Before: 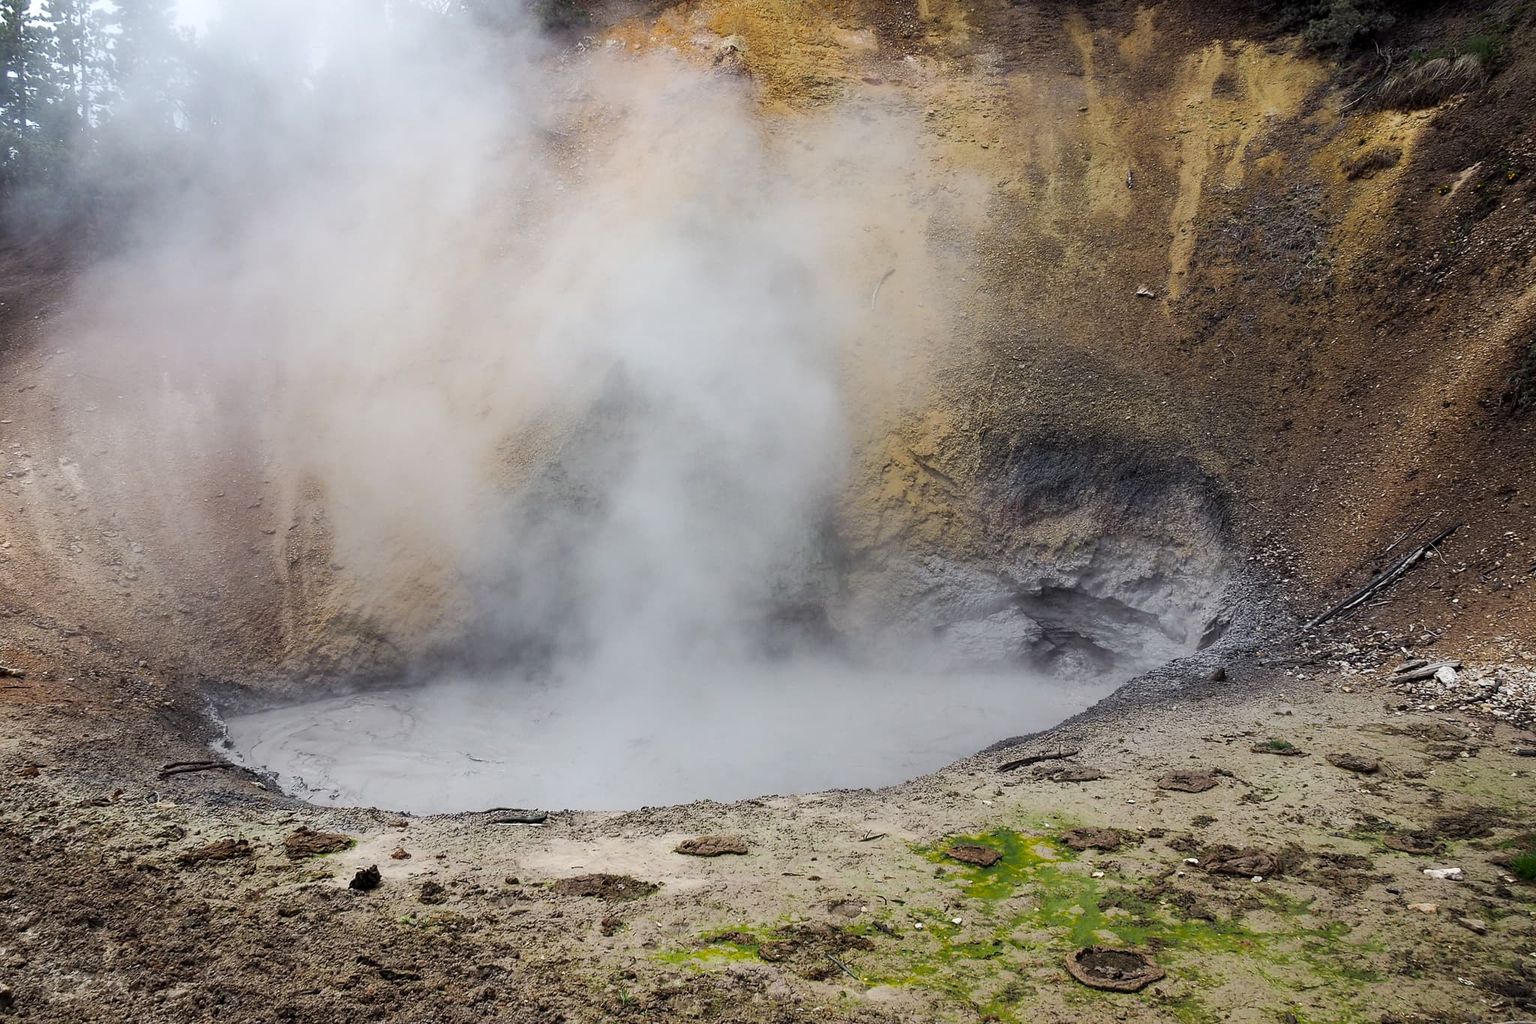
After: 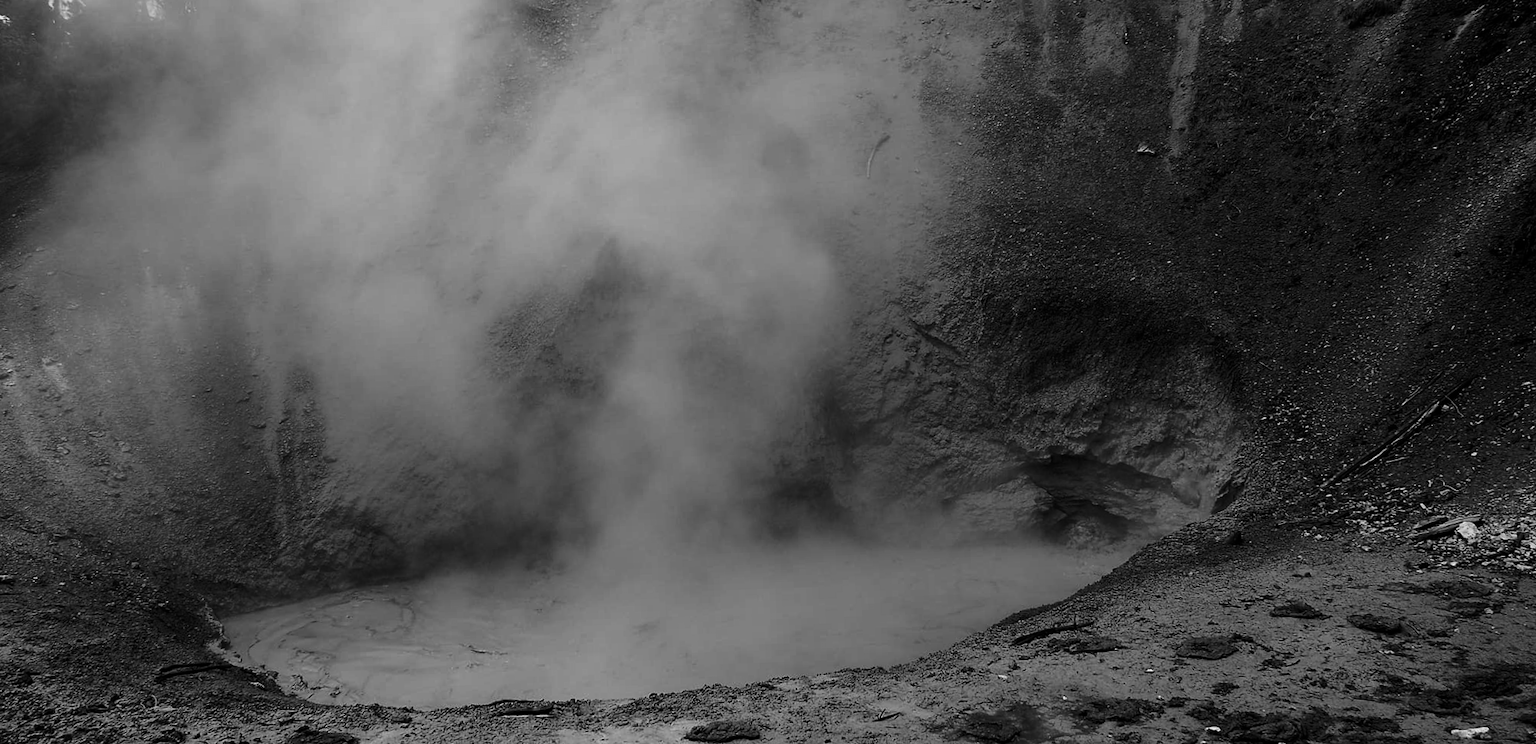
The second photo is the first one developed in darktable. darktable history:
color zones: curves: ch0 [(0.002, 0.593) (0.143, 0.417) (0.285, 0.541) (0.455, 0.289) (0.608, 0.327) (0.727, 0.283) (0.869, 0.571) (1, 0.603)]; ch1 [(0, 0) (0.143, 0) (0.286, 0) (0.429, 0) (0.571, 0) (0.714, 0) (0.857, 0)]
rotate and perspective: rotation -2°, crop left 0.022, crop right 0.978, crop top 0.049, crop bottom 0.951
crop: top 11.038%, bottom 13.962%
contrast brightness saturation: contrast -0.03, brightness -0.59, saturation -1
